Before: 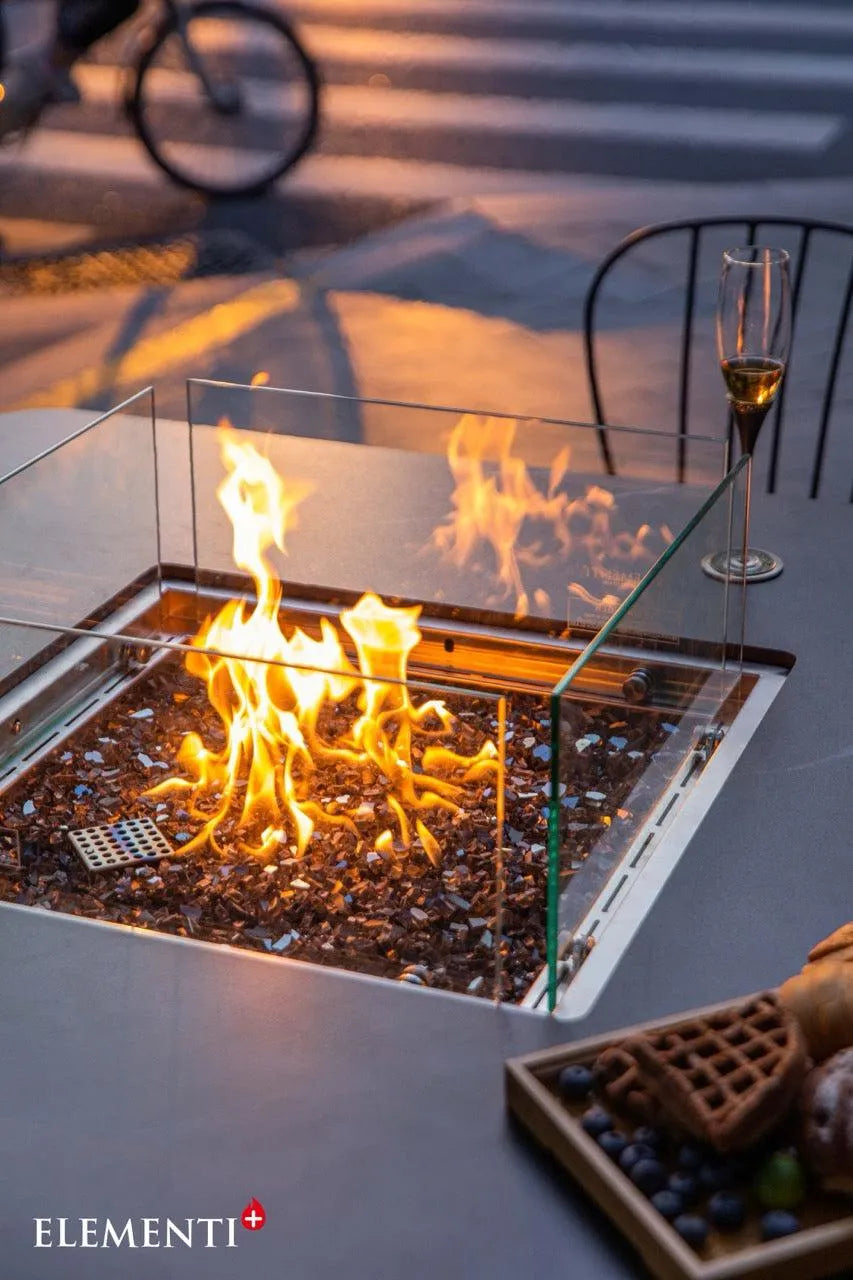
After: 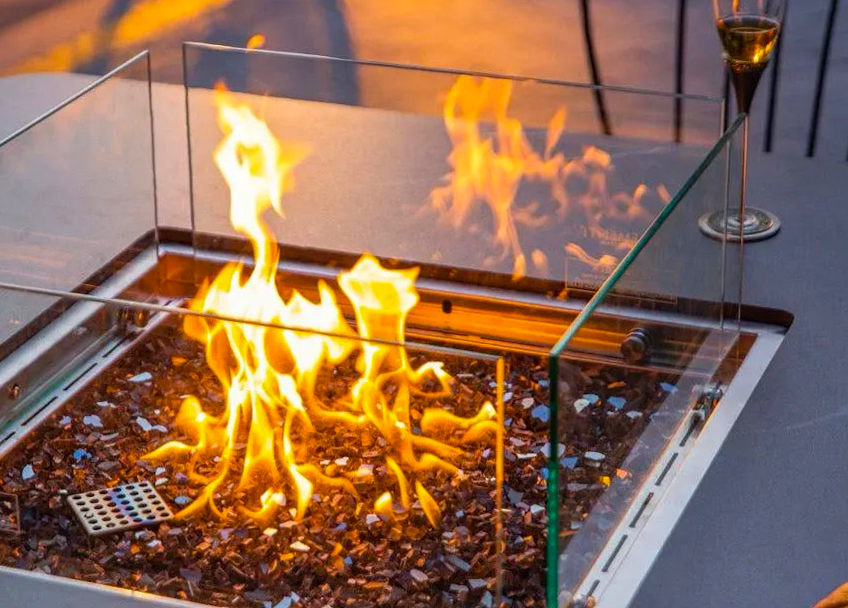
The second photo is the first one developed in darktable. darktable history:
rotate and perspective: rotation -0.45°, automatic cropping original format, crop left 0.008, crop right 0.992, crop top 0.012, crop bottom 0.988
color balance rgb: perceptual saturation grading › global saturation 20%, global vibrance 20%
crop and rotate: top 26.056%, bottom 25.543%
